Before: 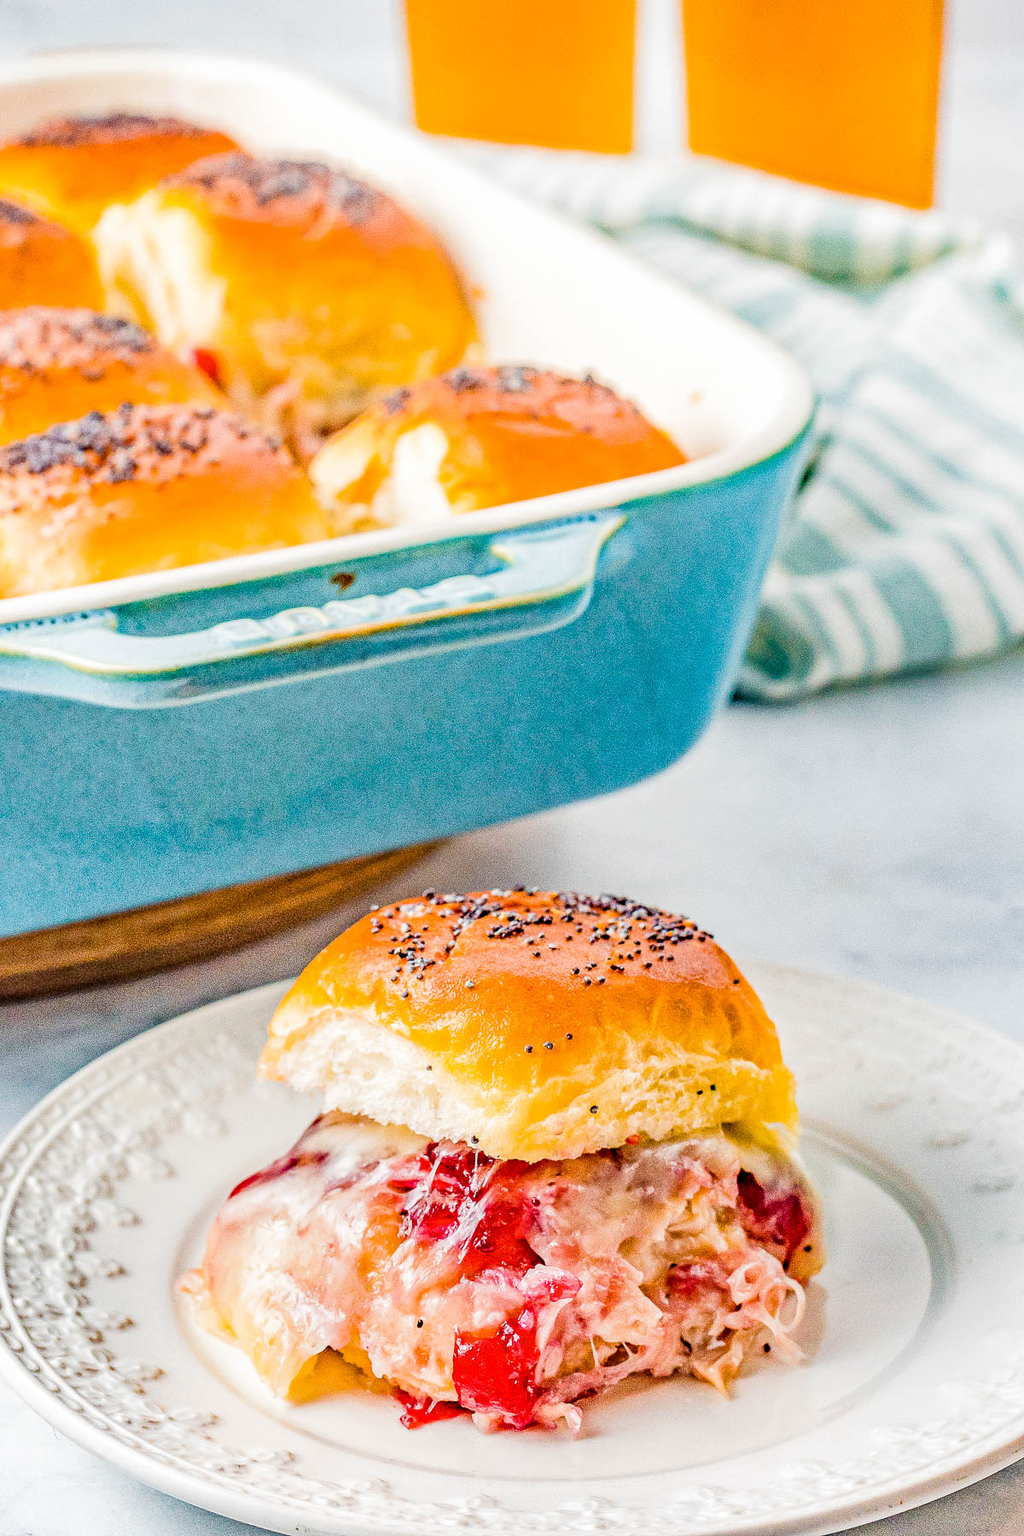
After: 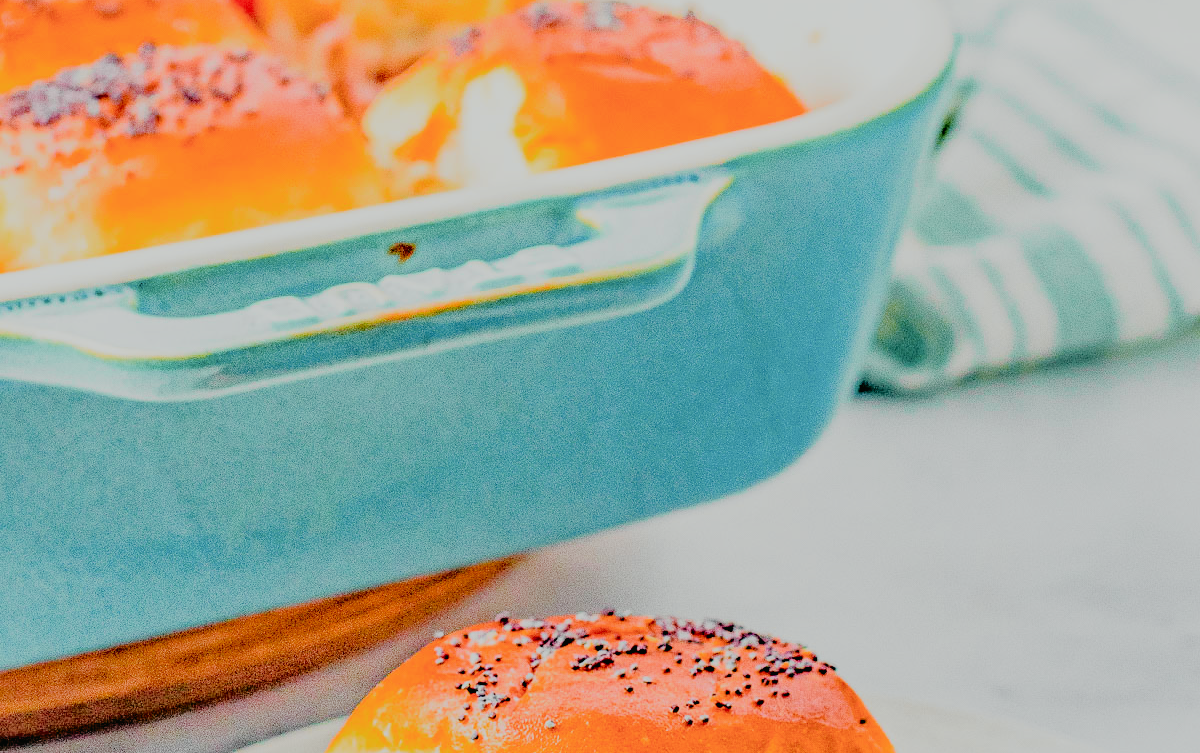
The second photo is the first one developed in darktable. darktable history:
crop and rotate: top 23.84%, bottom 34.294%
filmic rgb: black relative exposure -4.42 EV, white relative exposure 6.58 EV, hardness 1.85, contrast 0.5
tone curve: curves: ch0 [(0, 0.012) (0.144, 0.137) (0.326, 0.386) (0.489, 0.573) (0.656, 0.763) (0.849, 0.902) (1, 0.974)]; ch1 [(0, 0) (0.366, 0.367) (0.475, 0.453) (0.494, 0.493) (0.504, 0.497) (0.544, 0.579) (0.562, 0.619) (0.622, 0.694) (1, 1)]; ch2 [(0, 0) (0.333, 0.346) (0.375, 0.375) (0.424, 0.43) (0.476, 0.492) (0.502, 0.503) (0.533, 0.541) (0.572, 0.615) (0.605, 0.656) (0.641, 0.709) (1, 1)], color space Lab, independent channels, preserve colors none
